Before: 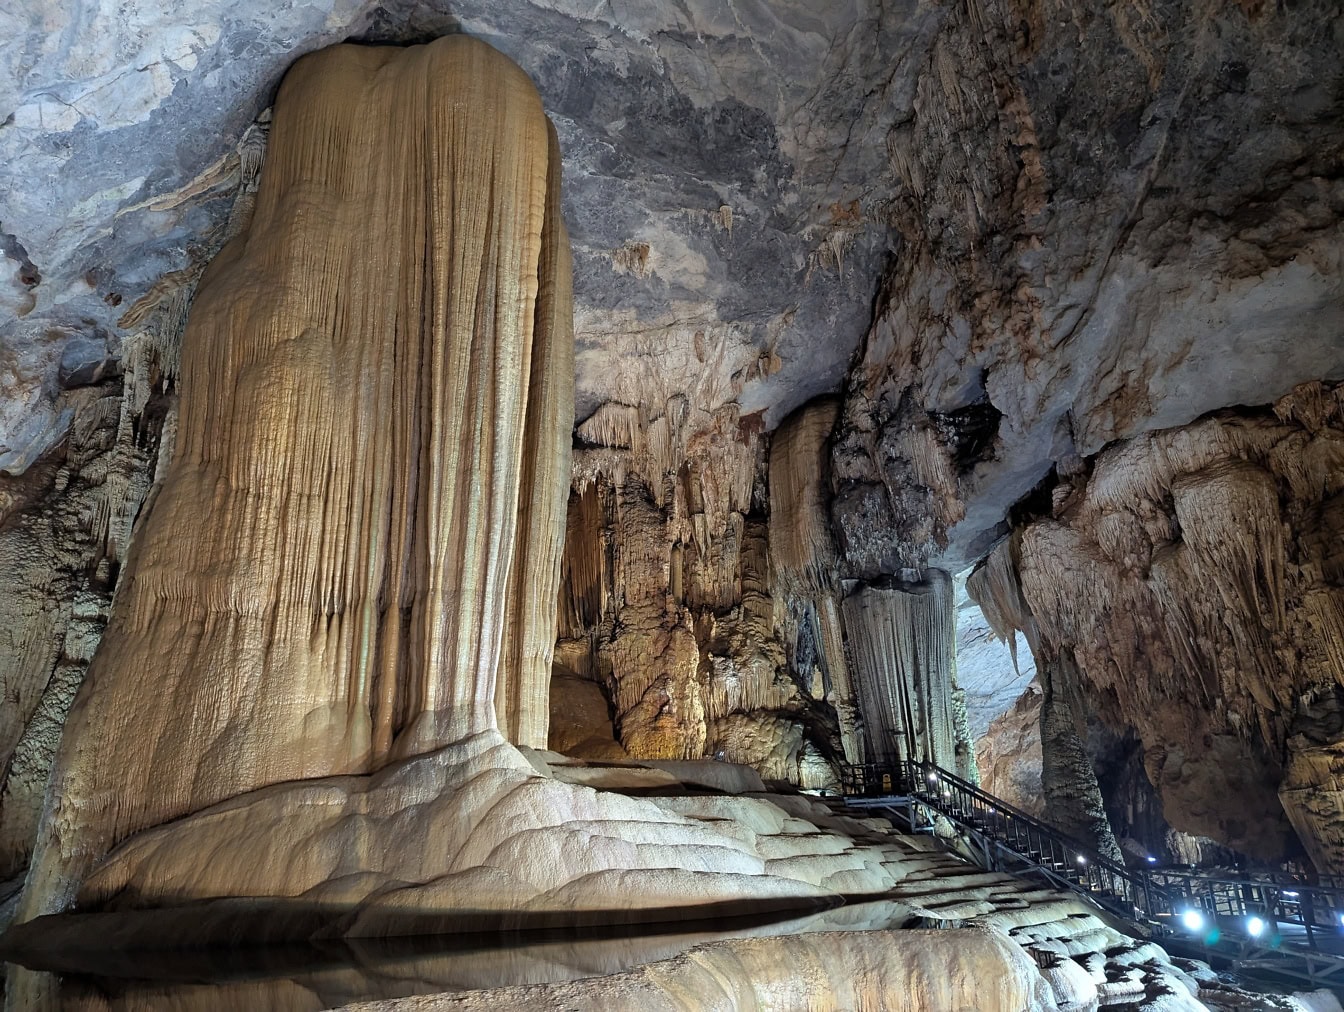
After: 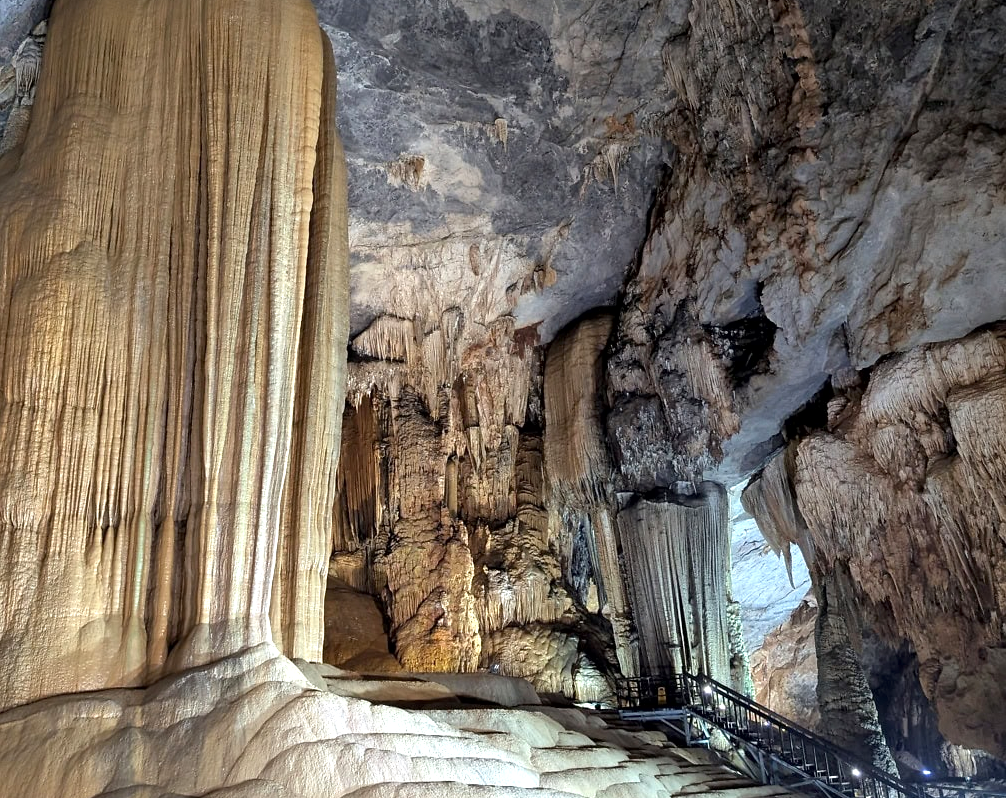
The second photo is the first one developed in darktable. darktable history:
exposure: black level correction 0.001, exposure 0.5 EV, compensate exposure bias true, compensate highlight preservation false
white balance: emerald 1
local contrast: mode bilateral grid, contrast 20, coarseness 50, detail 120%, midtone range 0.2
crop: left 16.768%, top 8.653%, right 8.362%, bottom 12.485%
